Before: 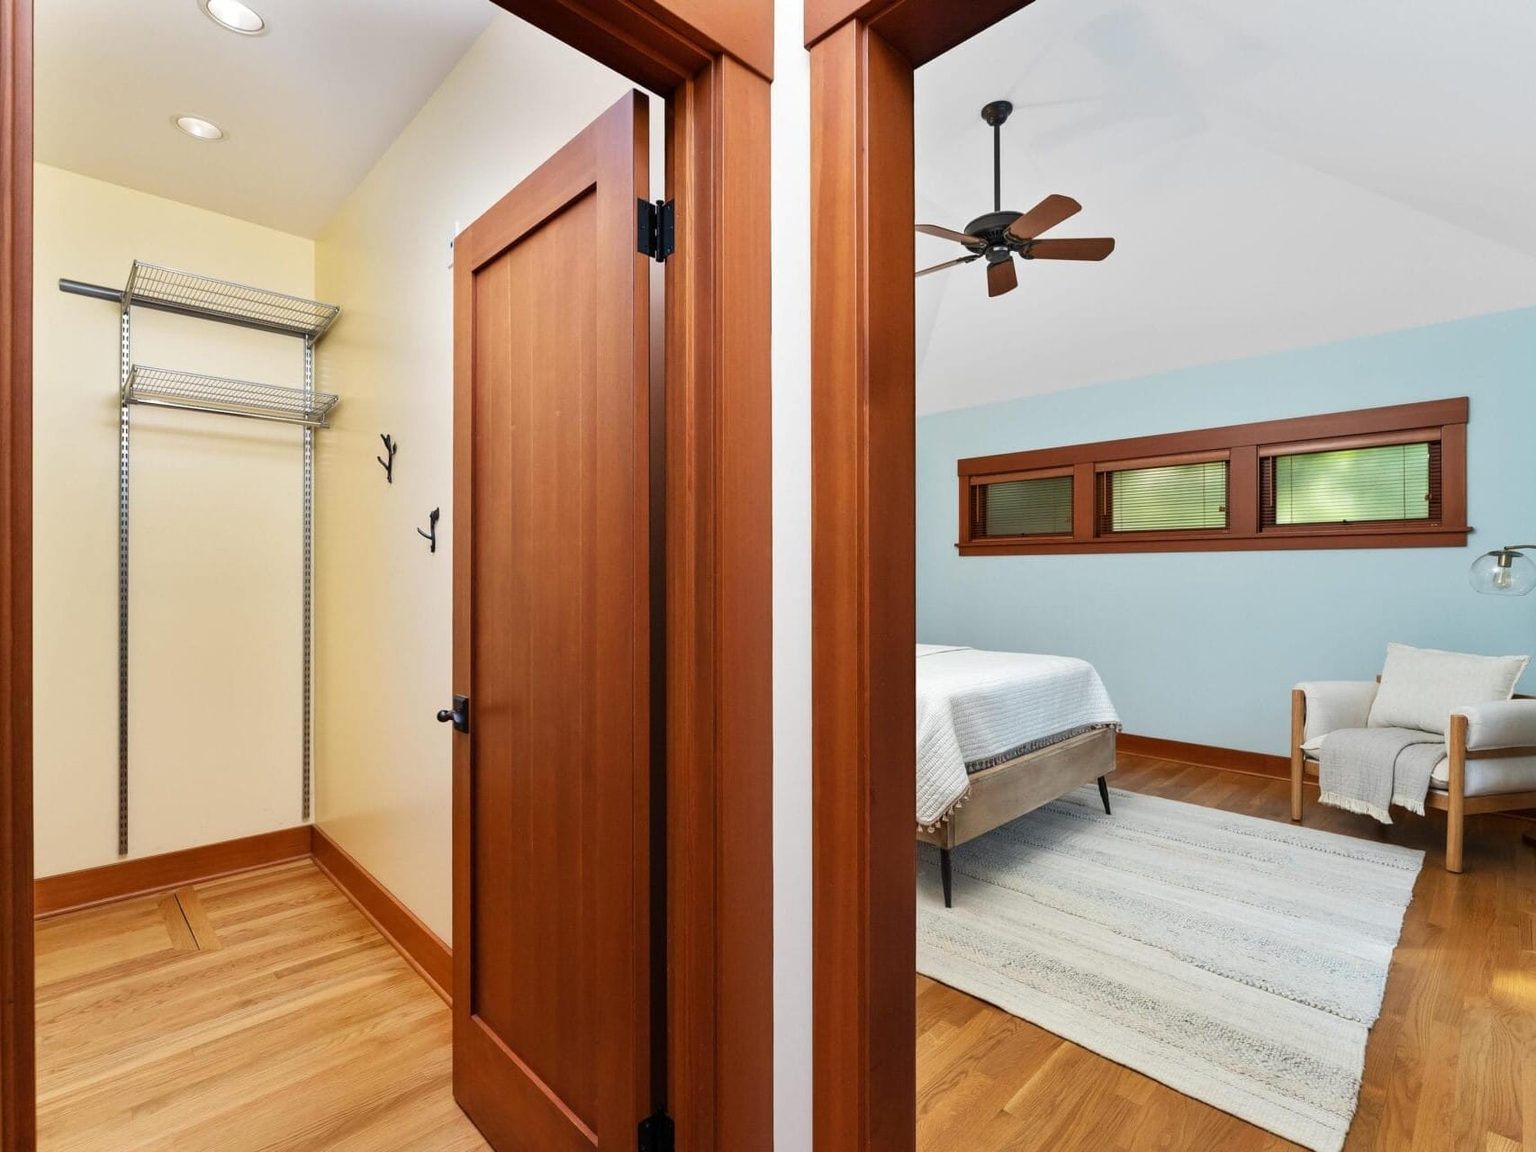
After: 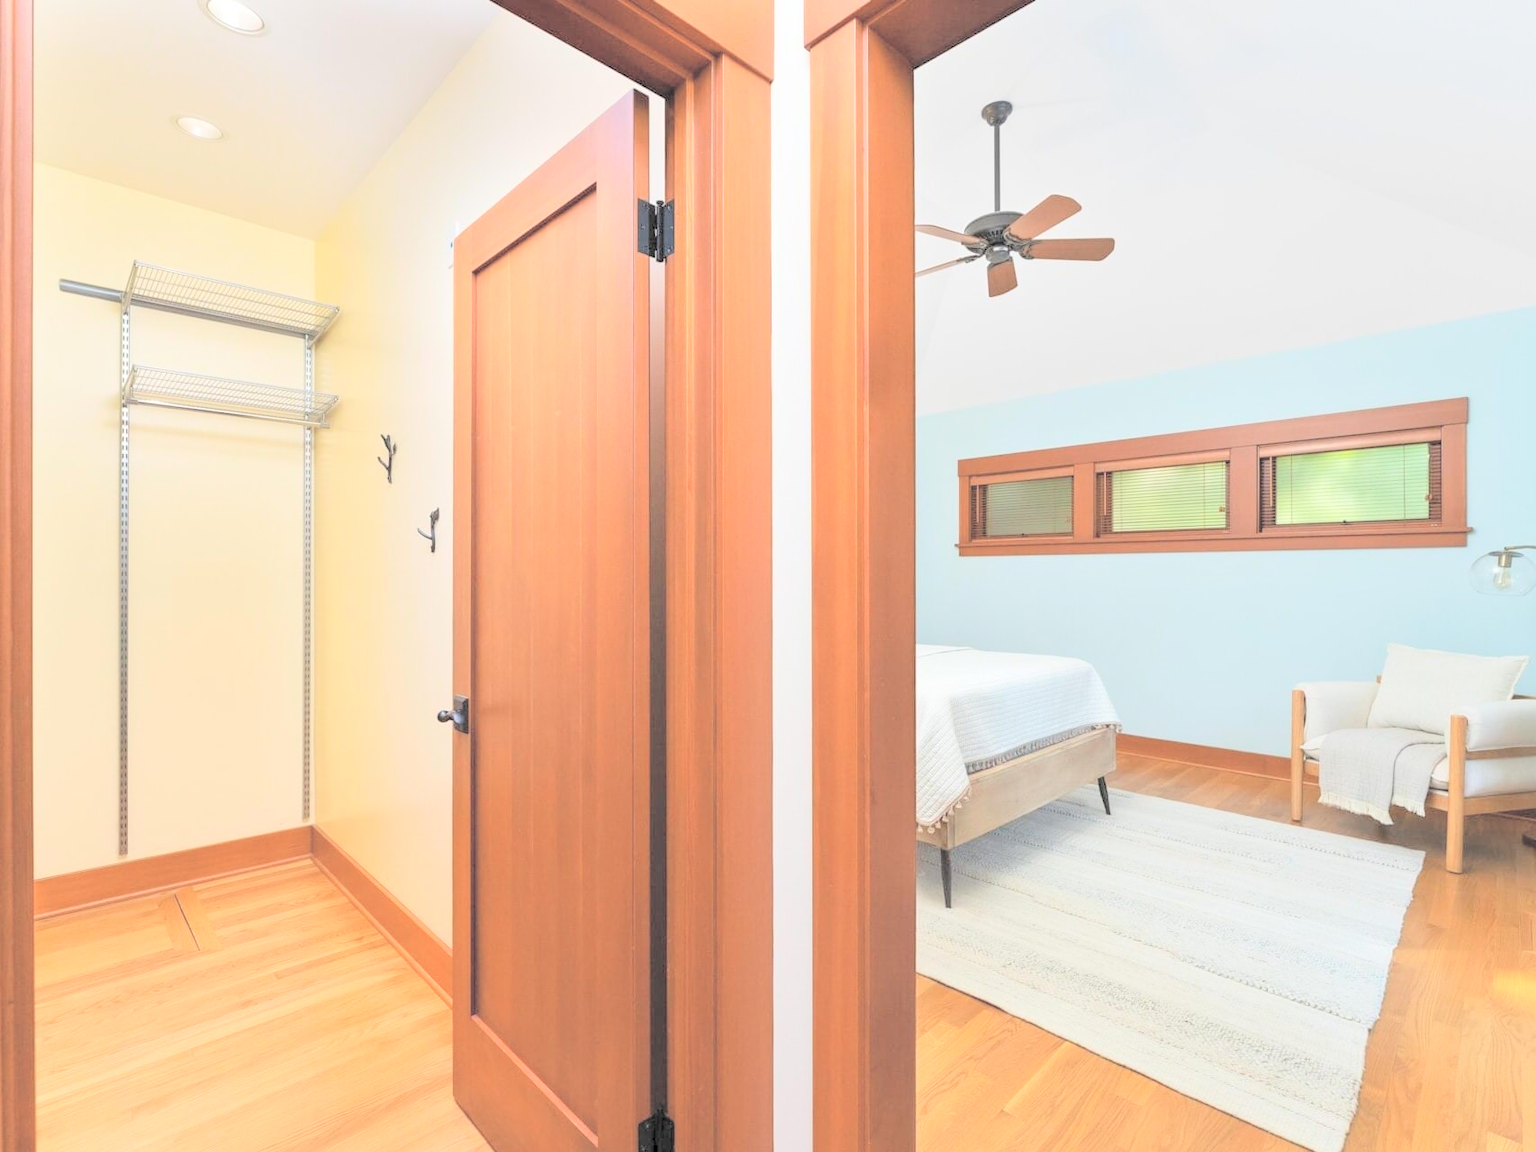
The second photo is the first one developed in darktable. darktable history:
contrast brightness saturation: brightness 0.998
